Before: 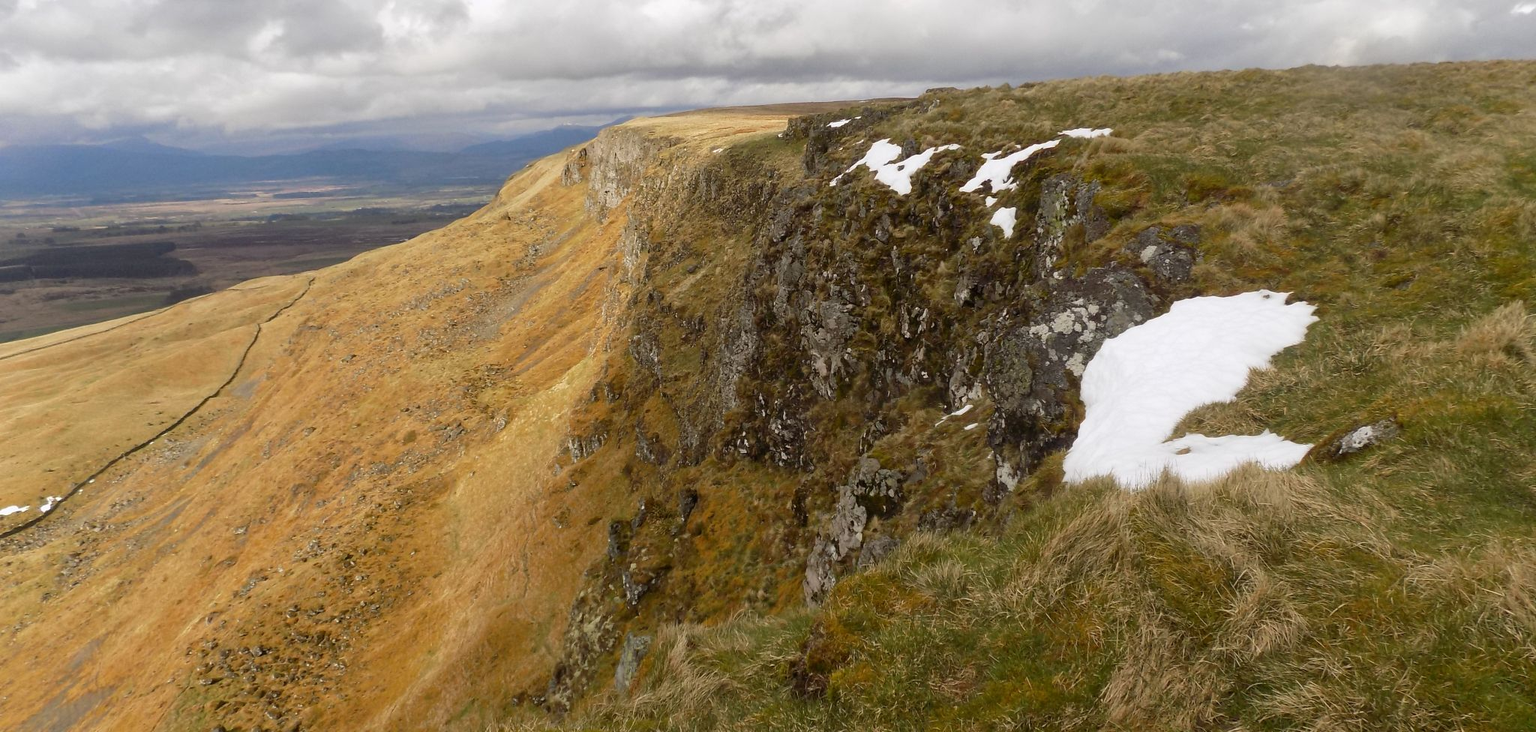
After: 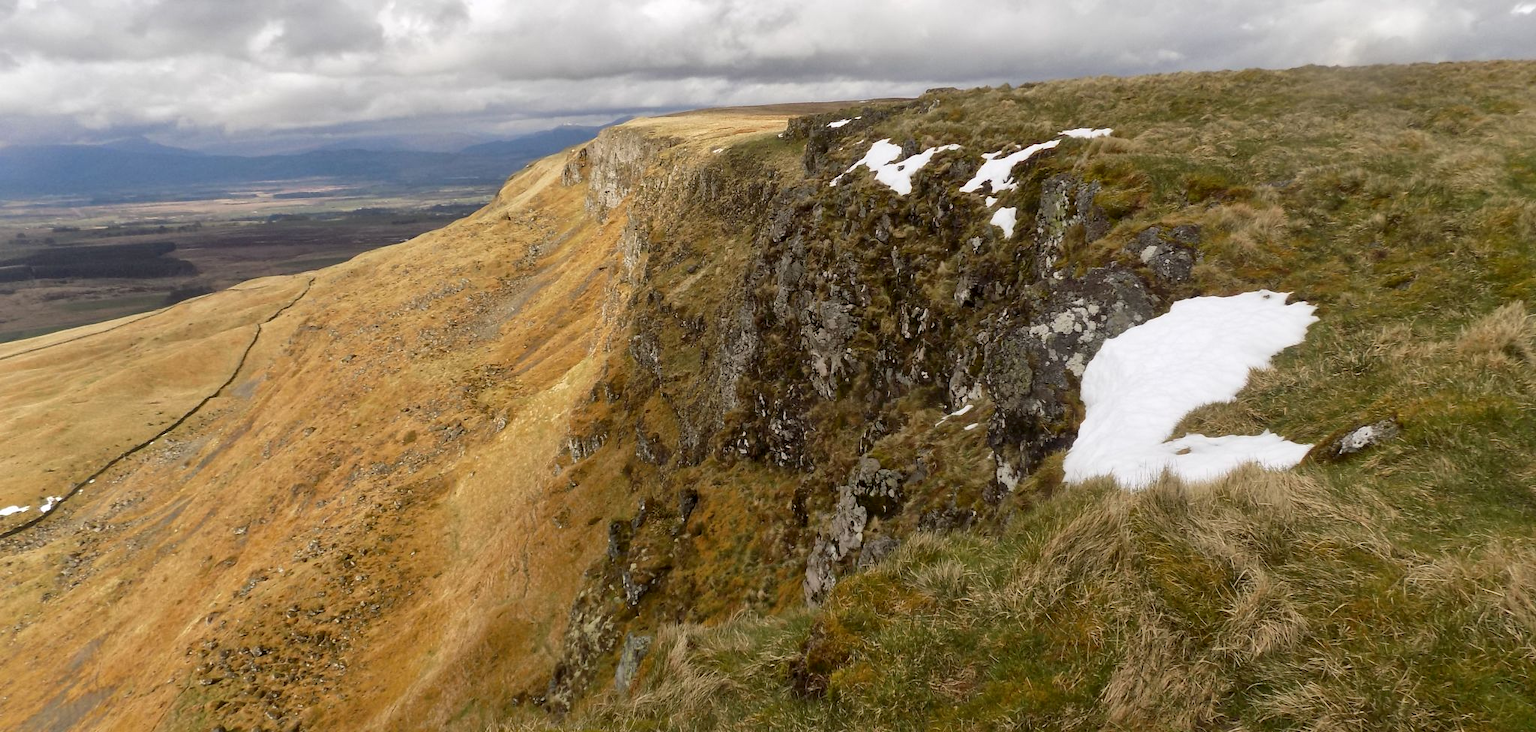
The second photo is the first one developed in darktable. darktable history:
local contrast: mode bilateral grid, contrast 20, coarseness 51, detail 129%, midtone range 0.2
